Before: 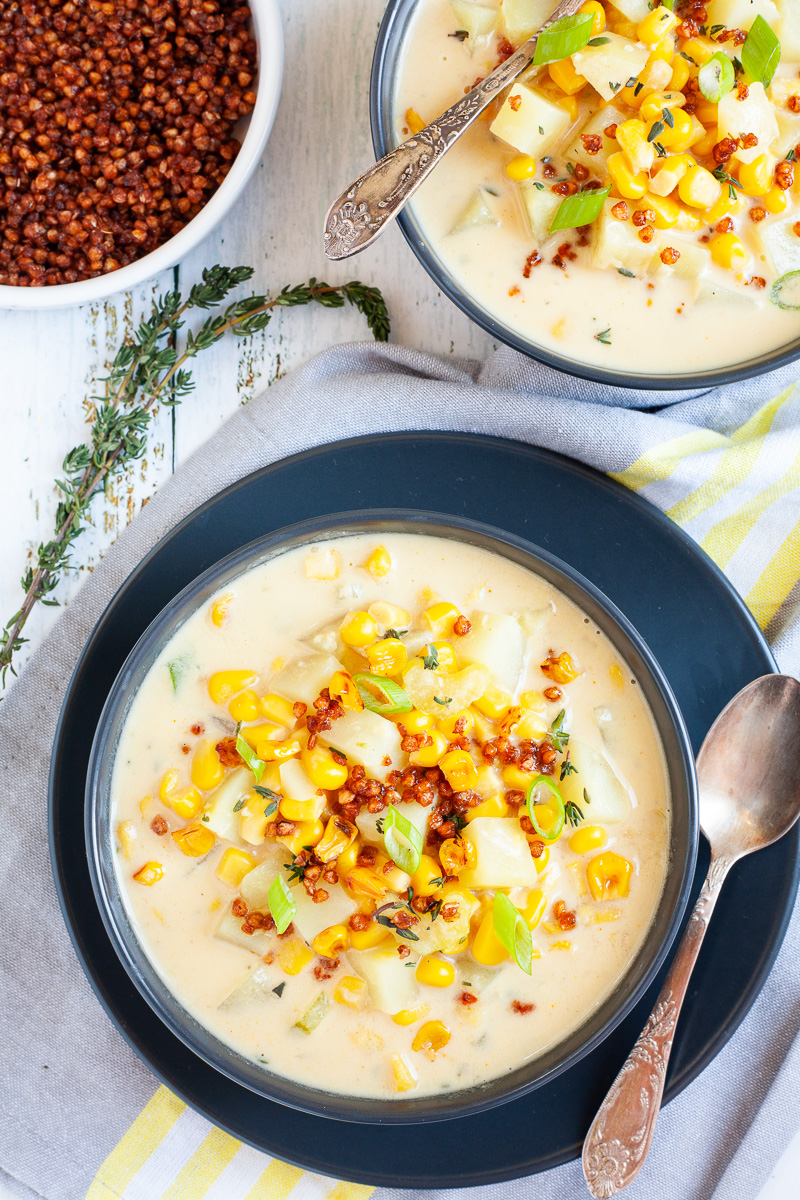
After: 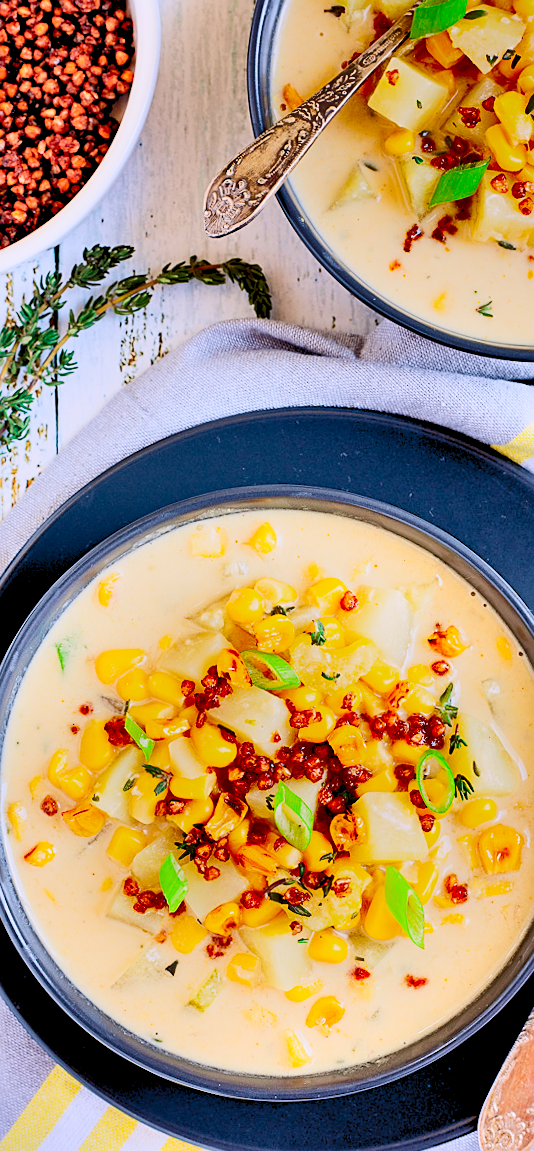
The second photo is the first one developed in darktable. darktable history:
tone curve: curves: ch0 [(0.003, 0.003) (0.104, 0.026) (0.236, 0.181) (0.401, 0.443) (0.495, 0.55) (0.625, 0.67) (0.819, 0.841) (0.96, 0.899)]; ch1 [(0, 0) (0.161, 0.092) (0.37, 0.302) (0.424, 0.402) (0.45, 0.466) (0.495, 0.51) (0.573, 0.571) (0.638, 0.641) (0.751, 0.741) (1, 1)]; ch2 [(0, 0) (0.352, 0.403) (0.466, 0.443) (0.524, 0.526) (0.56, 0.556) (1, 1)], color space Lab, independent channels, preserve colors none
rotate and perspective: rotation -1°, crop left 0.011, crop right 0.989, crop top 0.025, crop bottom 0.975
levels: levels [0.072, 0.414, 0.976]
sharpen: on, module defaults
crop and rotate: left 14.385%, right 18.948%
shadows and highlights: shadows 19.13, highlights -83.41, soften with gaussian
base curve: curves: ch0 [(0, 0) (0.262, 0.32) (0.722, 0.705) (1, 1)]
haze removal: compatibility mode true, adaptive false
